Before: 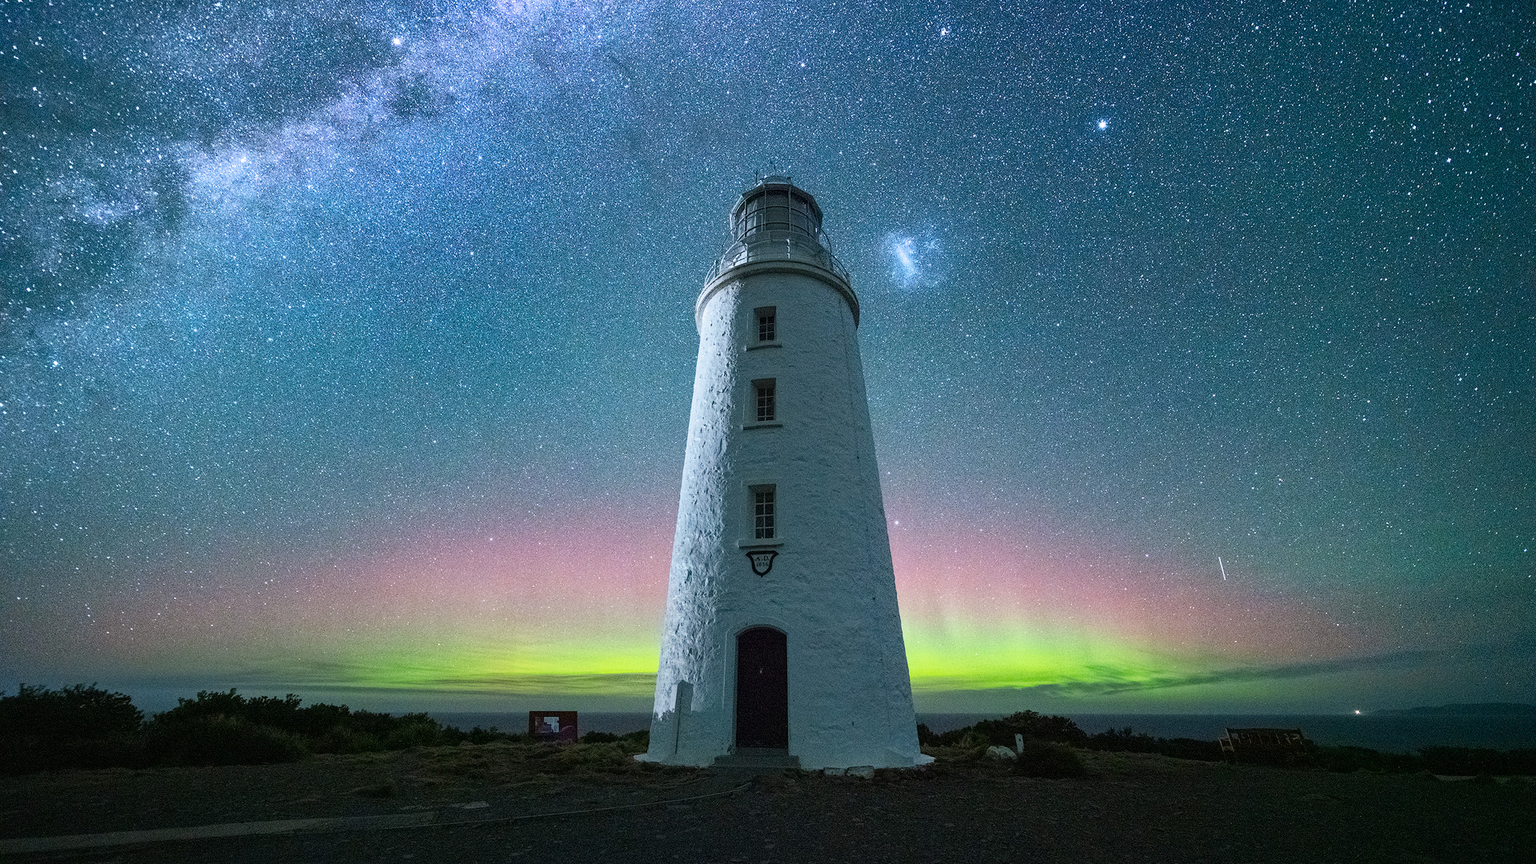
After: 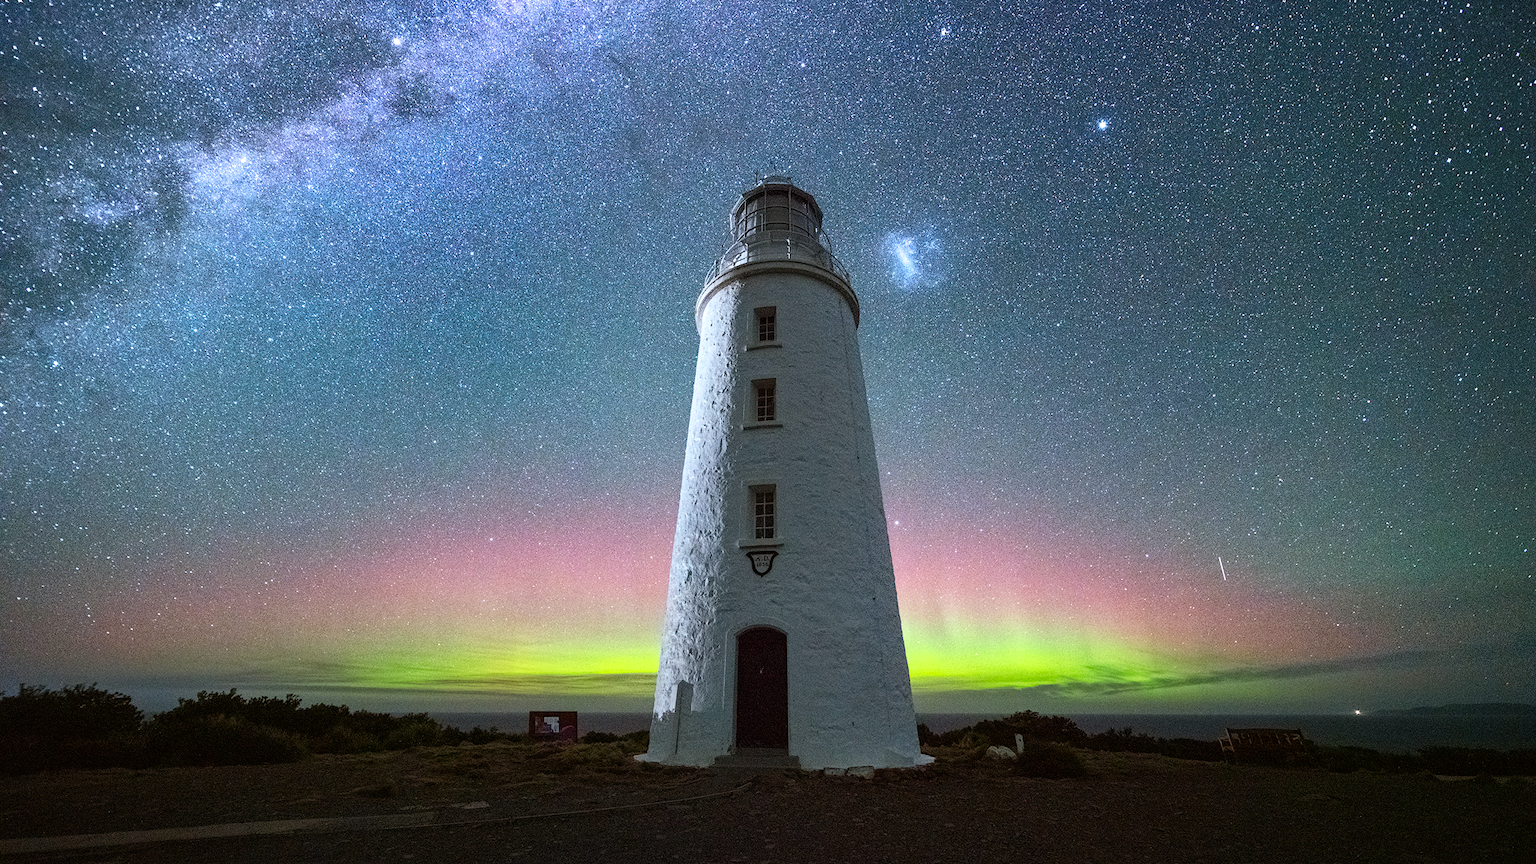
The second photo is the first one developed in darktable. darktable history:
exposure: black level correction 0, exposure 0.2 EV, compensate exposure bias true, compensate highlight preservation false
rgb levels: mode RGB, independent channels, levels [[0, 0.5, 1], [0, 0.521, 1], [0, 0.536, 1]]
